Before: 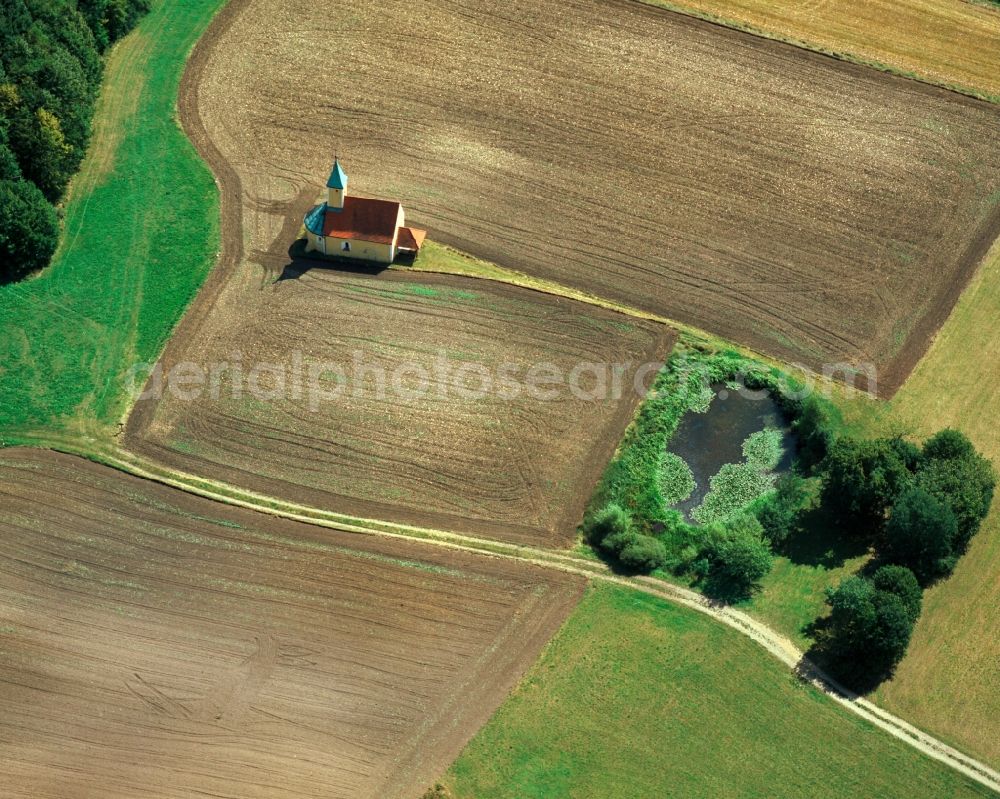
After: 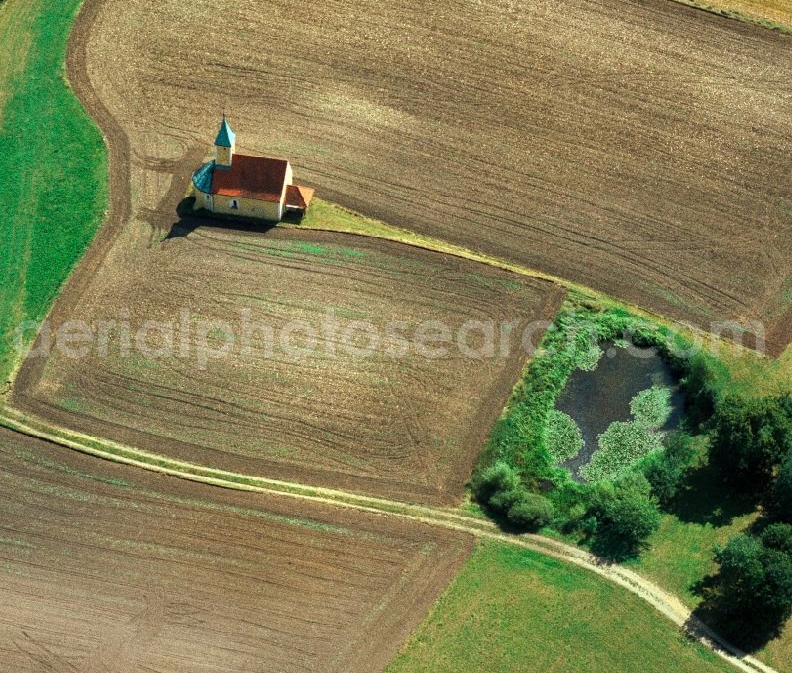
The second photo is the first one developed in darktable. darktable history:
grain: coarseness 11.82 ISO, strength 36.67%, mid-tones bias 74.17%
crop: left 11.225%, top 5.381%, right 9.565%, bottom 10.314%
